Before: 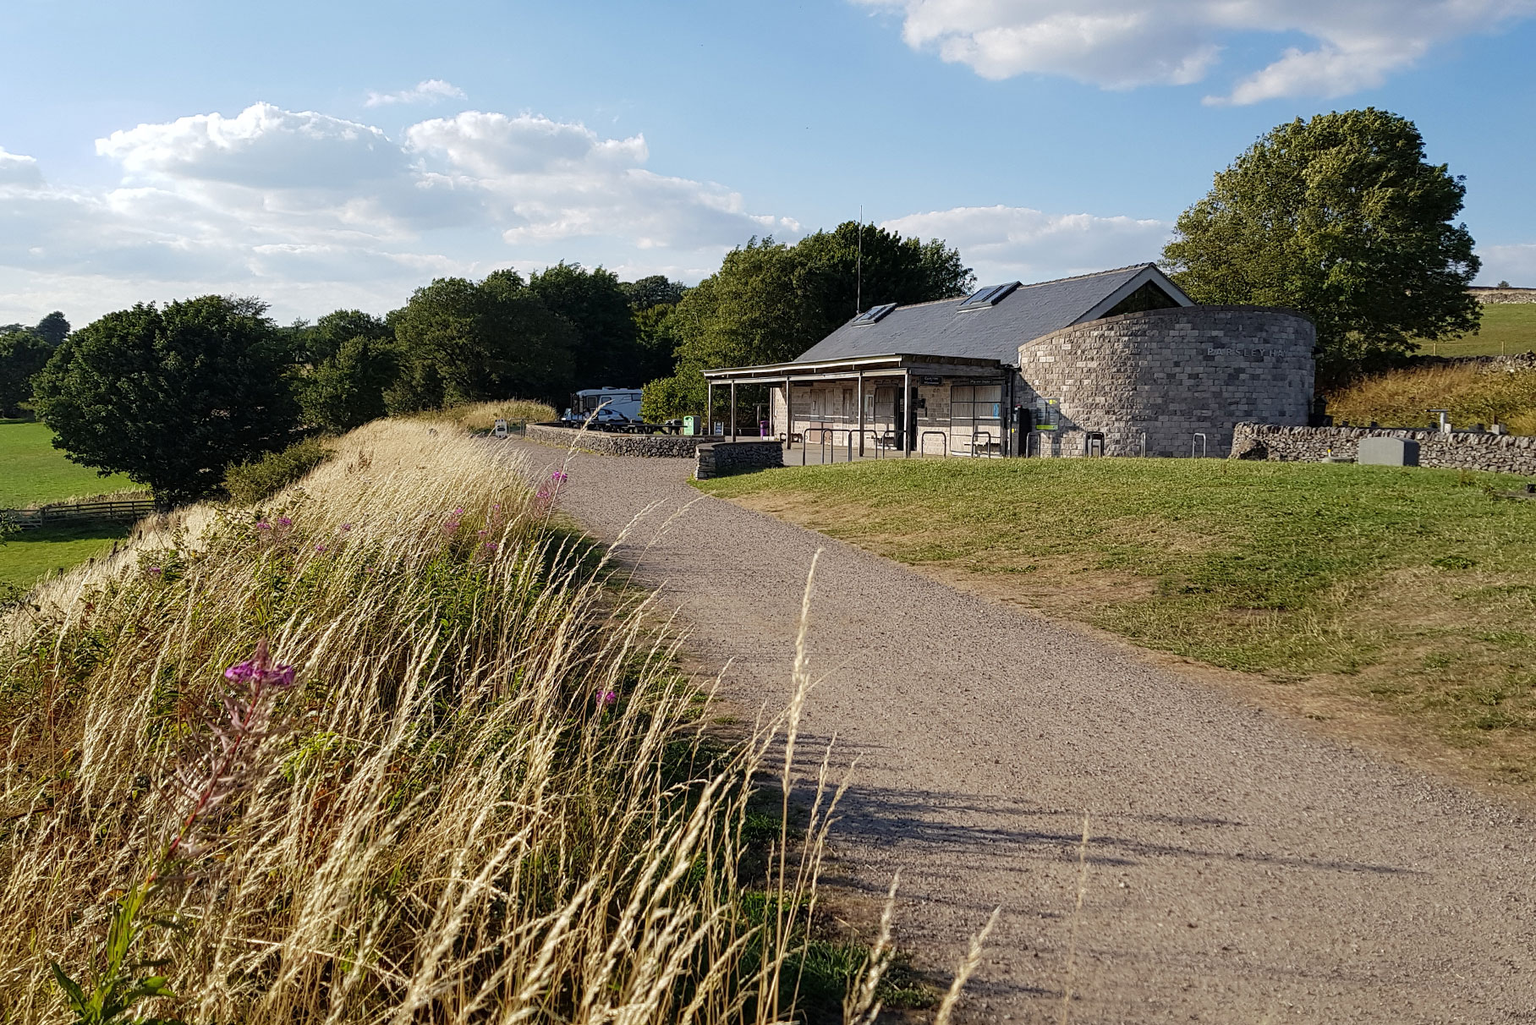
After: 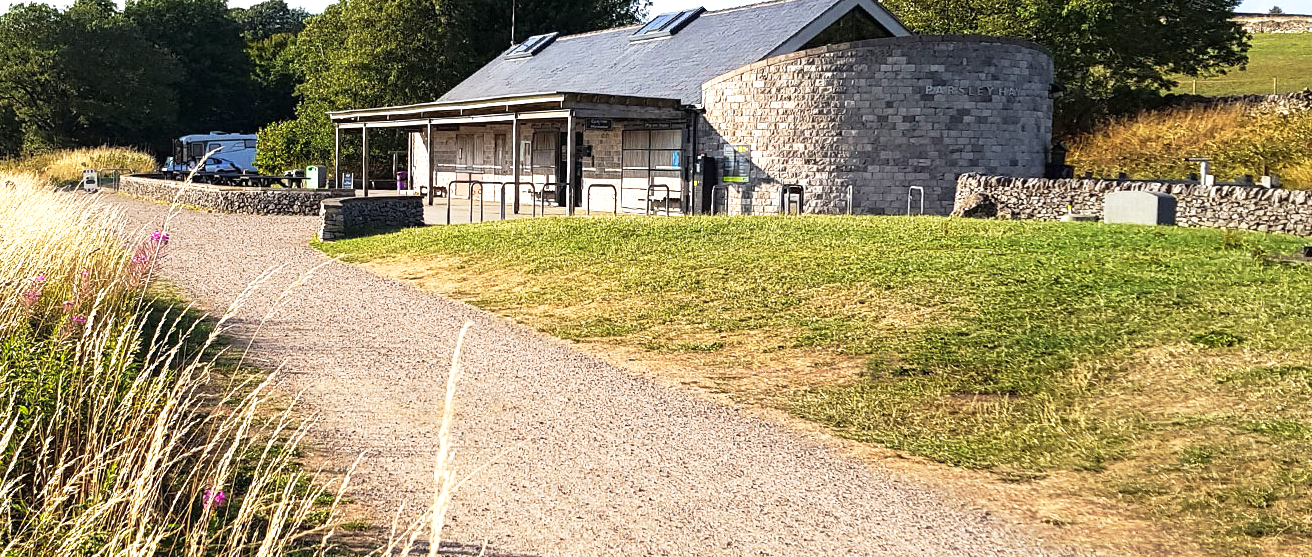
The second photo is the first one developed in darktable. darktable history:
exposure: black level correction 0, exposure 0.952 EV, compensate exposure bias true, compensate highlight preservation false
base curve: curves: ch0 [(0, 0) (0.257, 0.25) (0.482, 0.586) (0.757, 0.871) (1, 1)], exposure shift 0.01, preserve colors none
crop and rotate: left 27.72%, top 26.911%, bottom 27.115%
